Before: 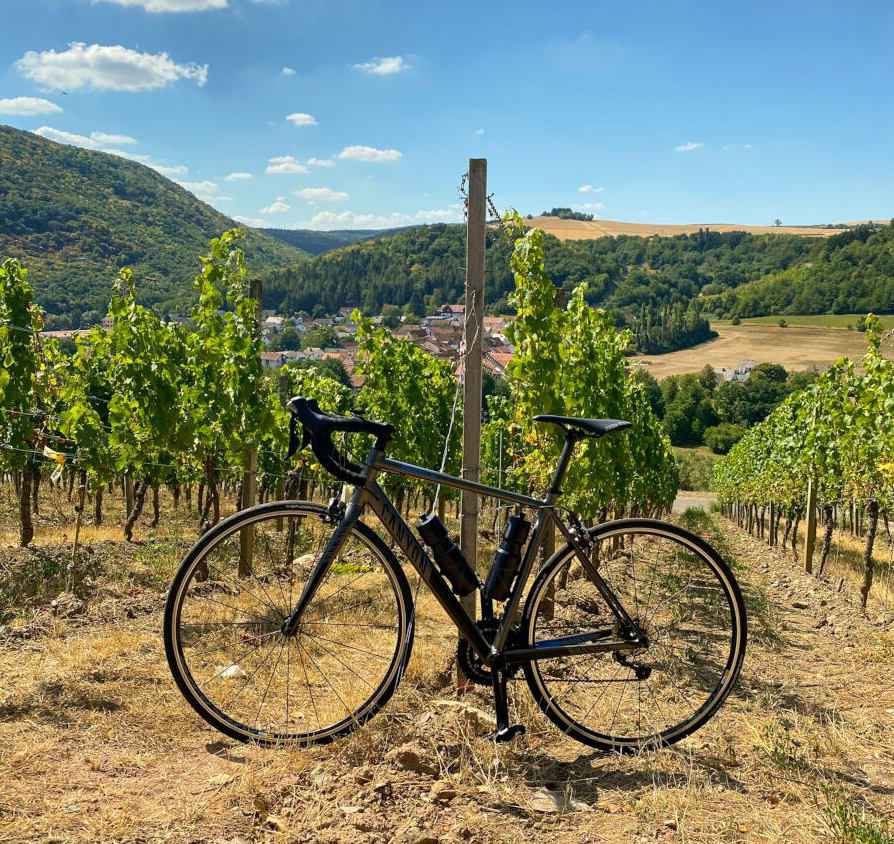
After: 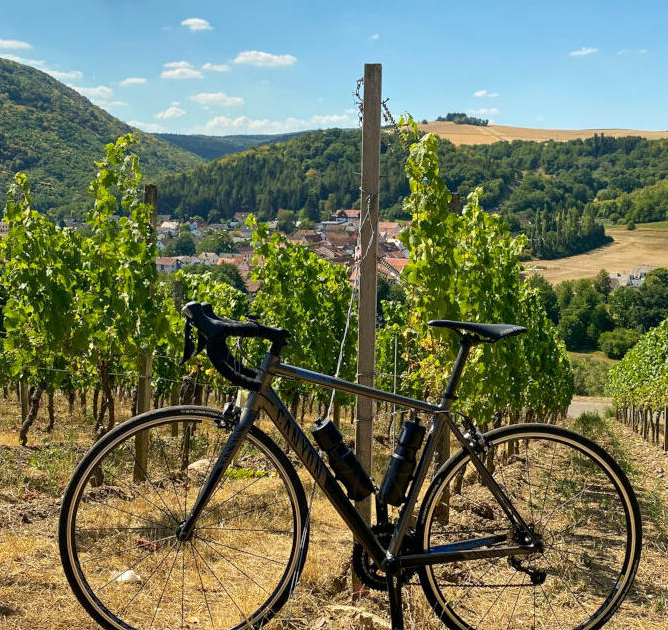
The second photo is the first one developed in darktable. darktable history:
tone equalizer: on, module defaults
crop and rotate: left 11.831%, top 11.346%, right 13.429%, bottom 13.899%
